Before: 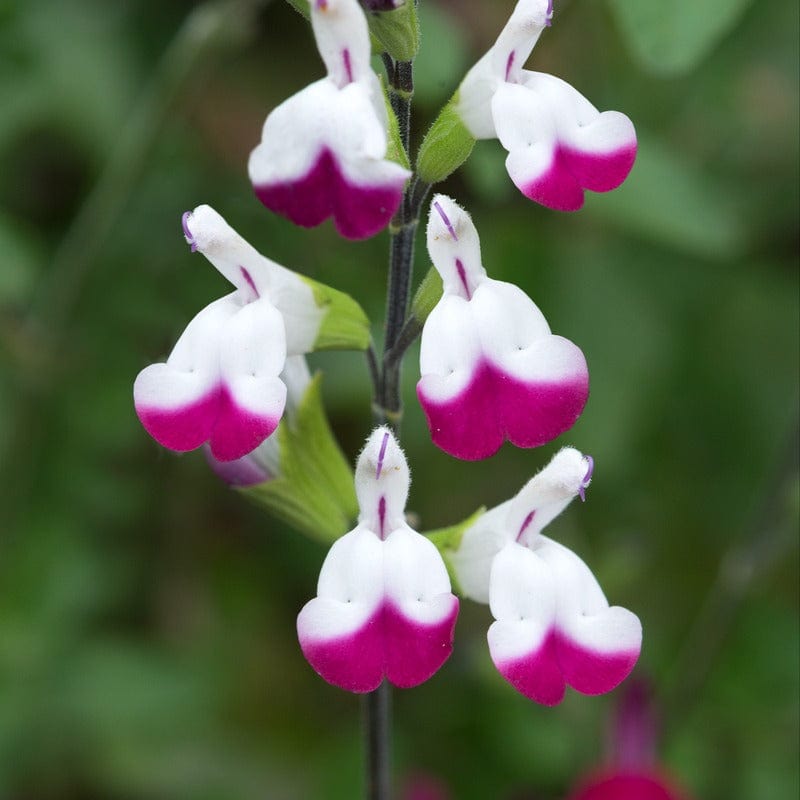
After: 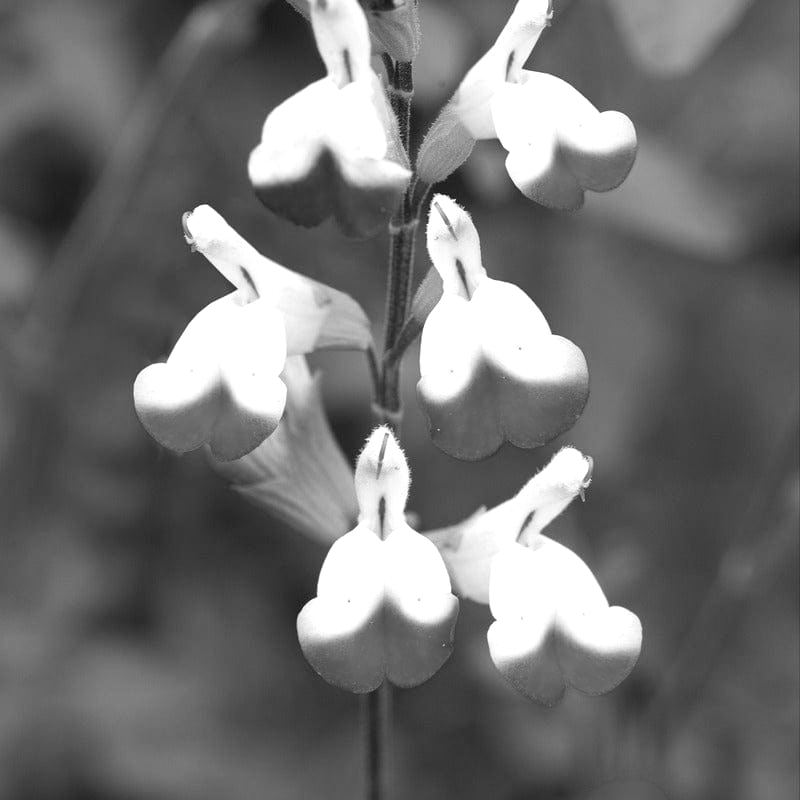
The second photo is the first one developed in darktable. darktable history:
monochrome: on, module defaults
exposure: black level correction 0, exposure 0.5 EV, compensate highlight preservation false
